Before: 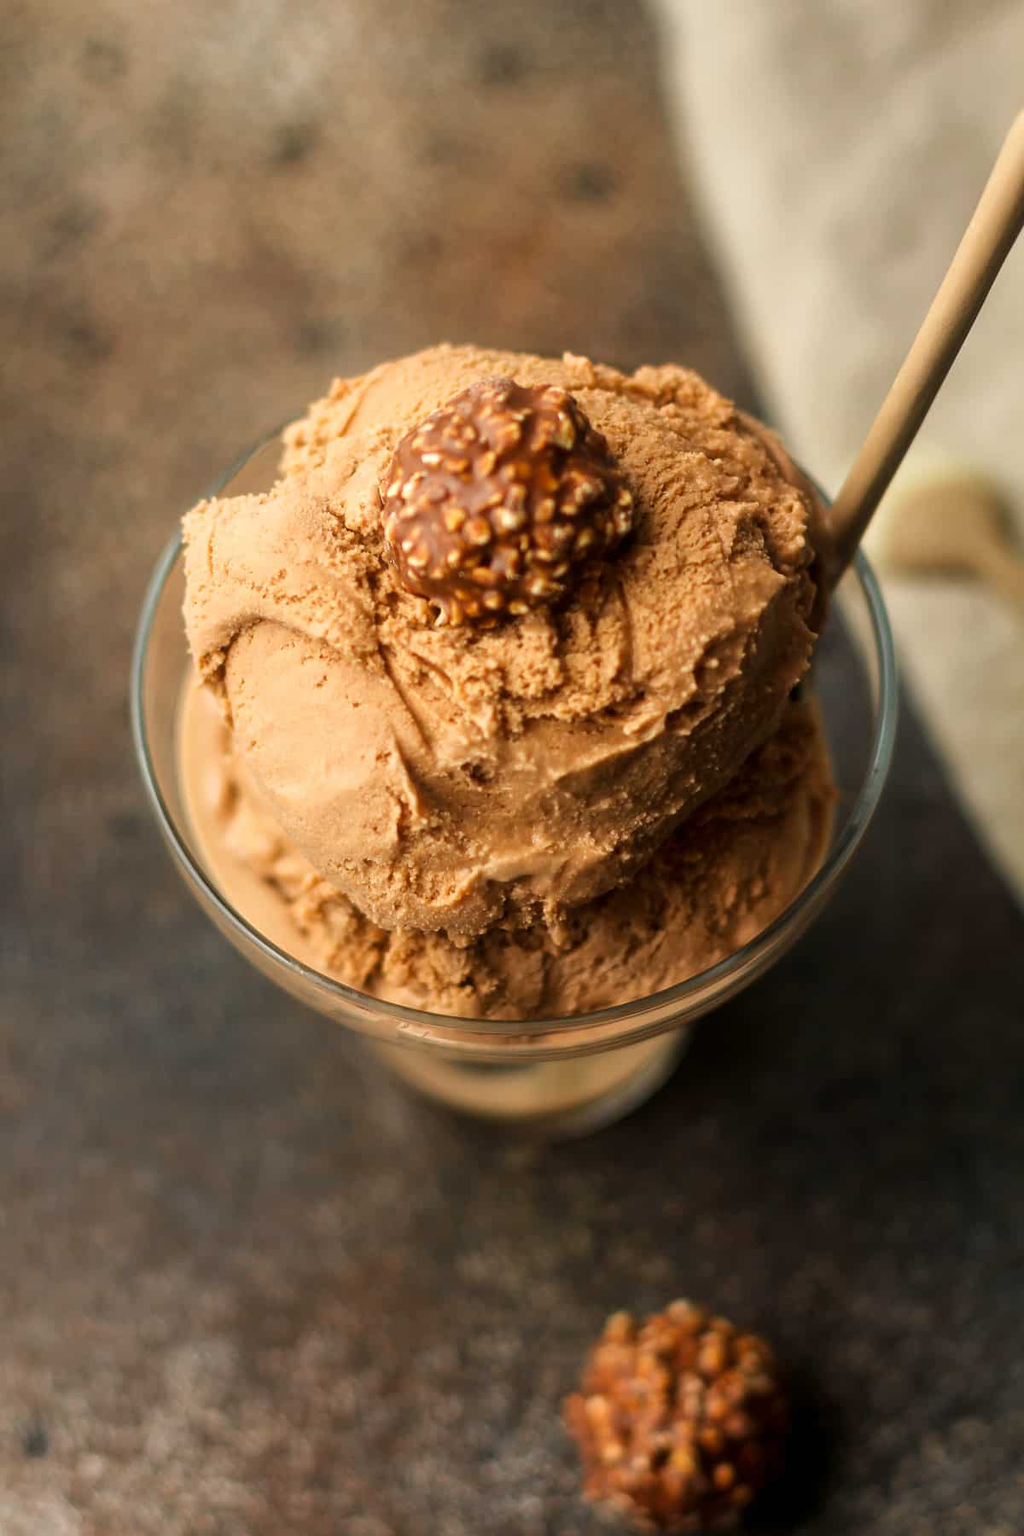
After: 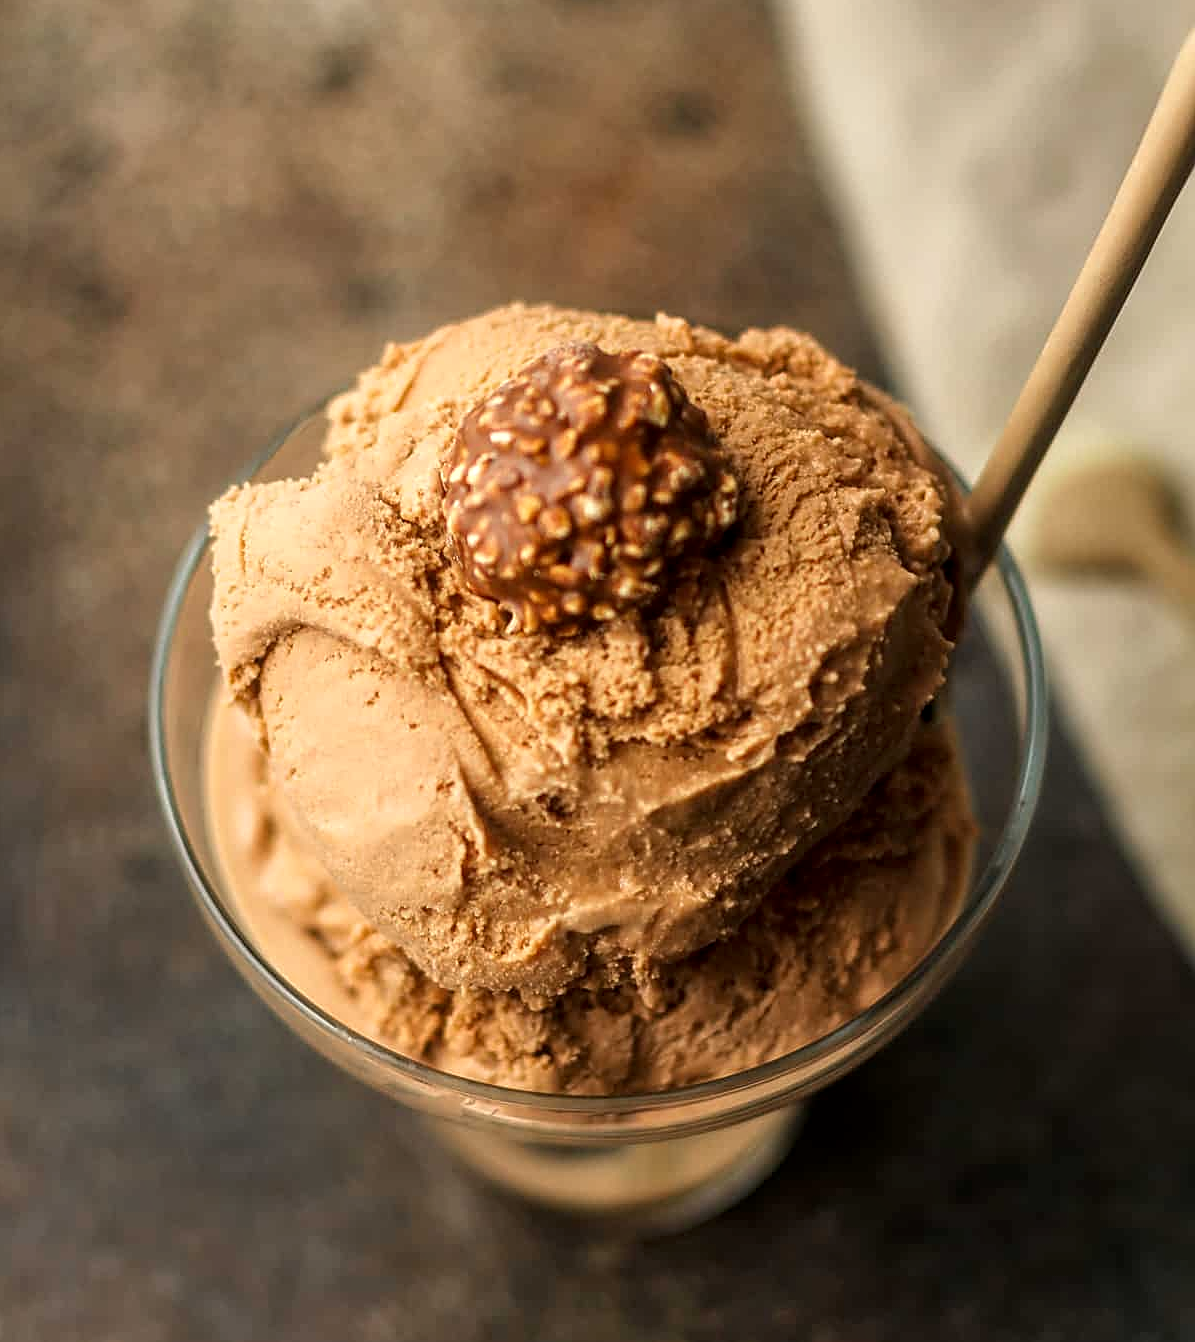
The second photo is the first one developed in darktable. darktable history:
exposure: exposure -0.047 EV, compensate exposure bias true, compensate highlight preservation false
crop: left 0.36%, top 5.56%, bottom 19.839%
sharpen: on, module defaults
local contrast: on, module defaults
